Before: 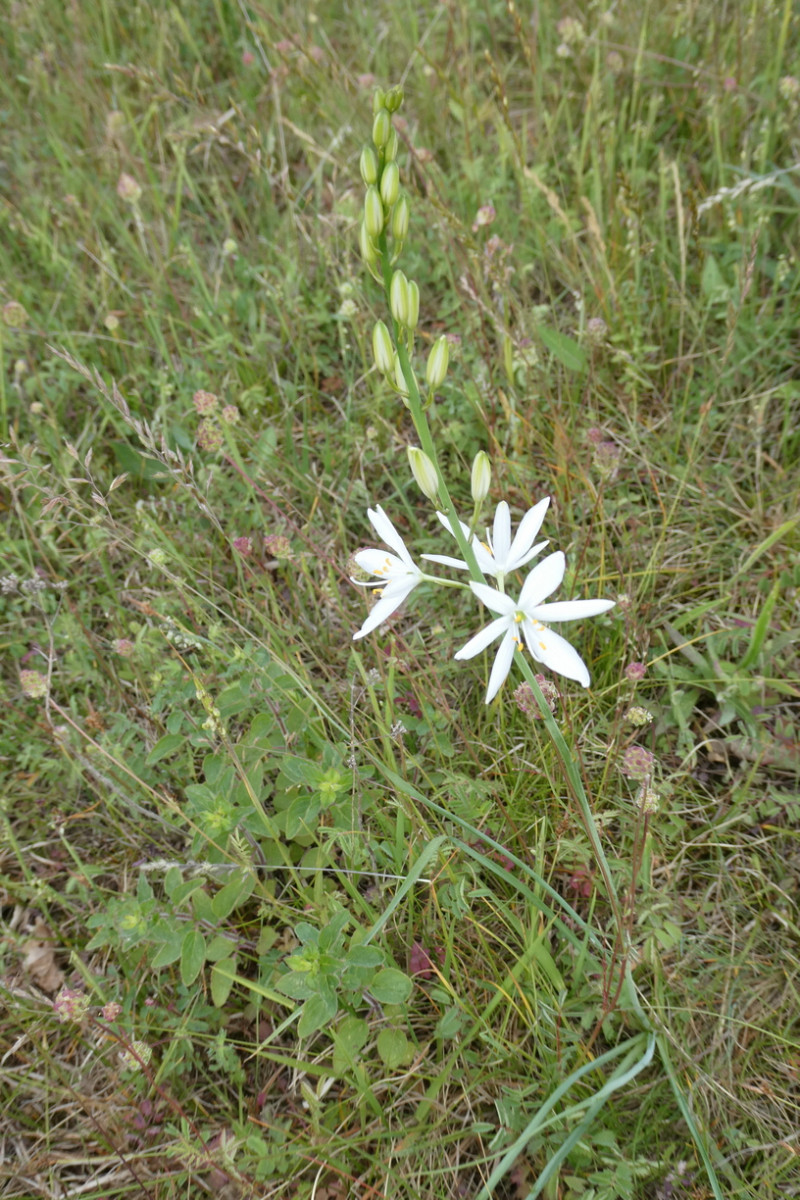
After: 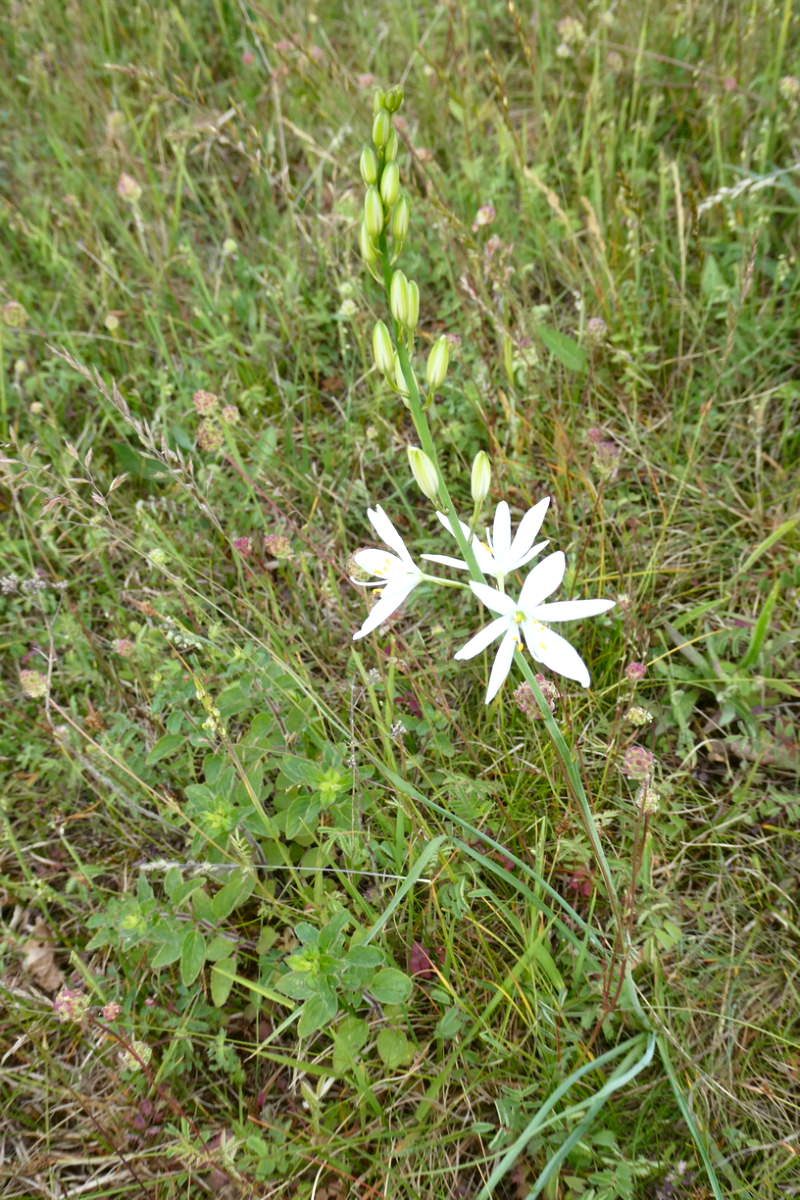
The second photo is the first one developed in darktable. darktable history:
exposure: exposure 0.3 EV, compensate exposure bias true, compensate highlight preservation false
contrast brightness saturation: contrast 0.133, brightness -0.061, saturation 0.151
